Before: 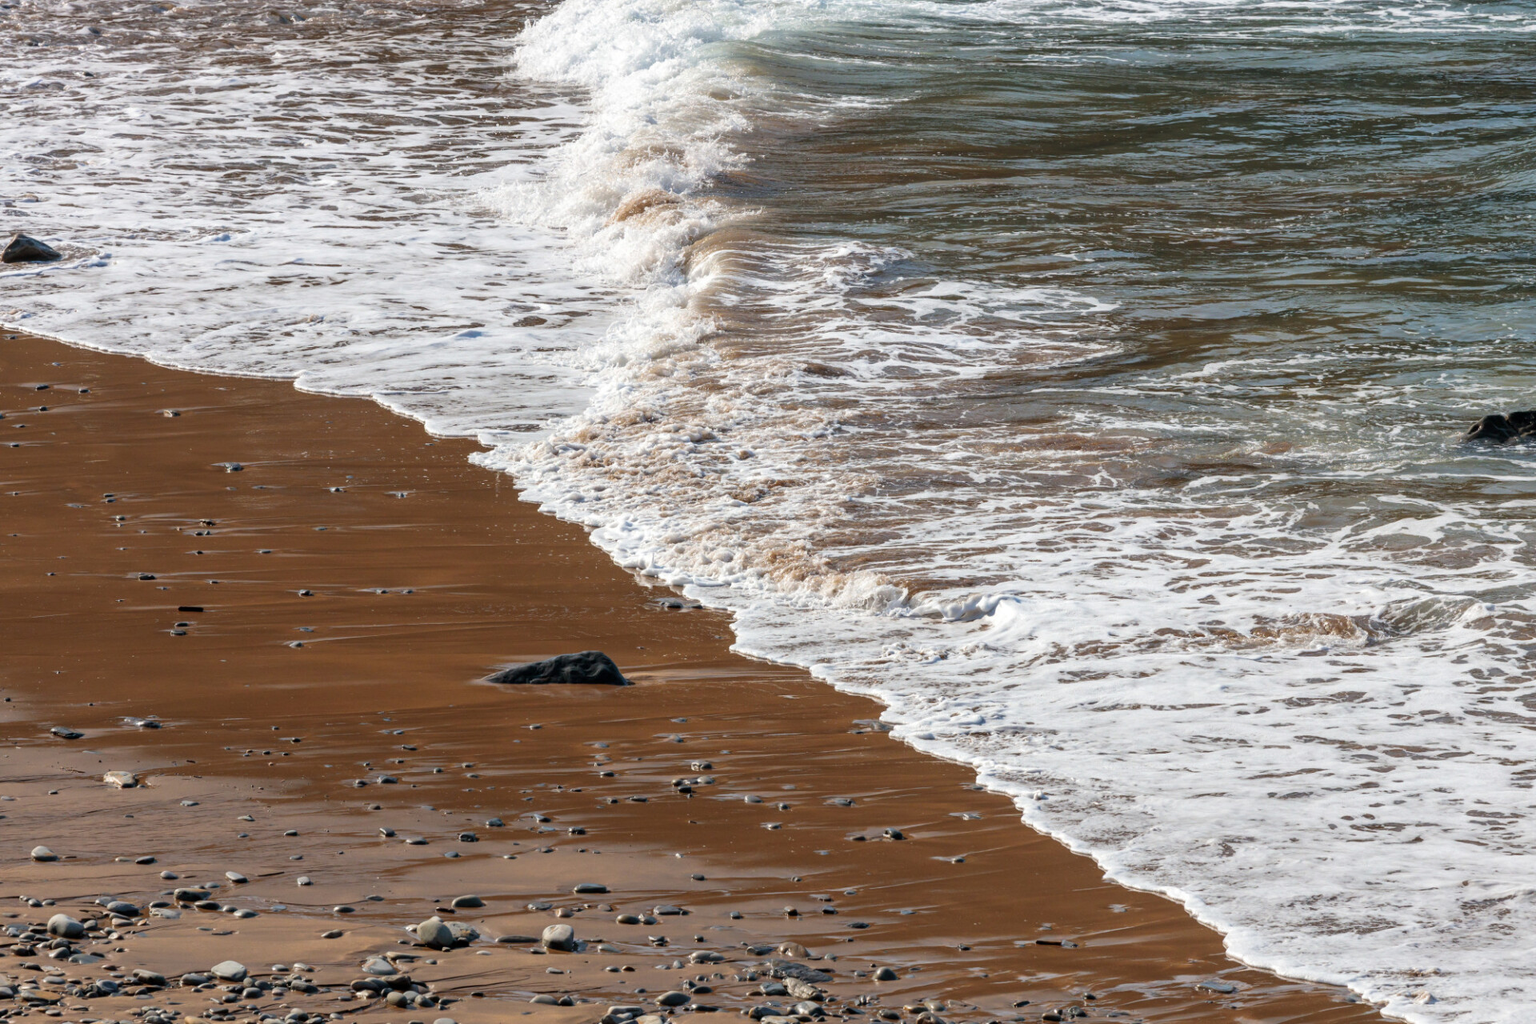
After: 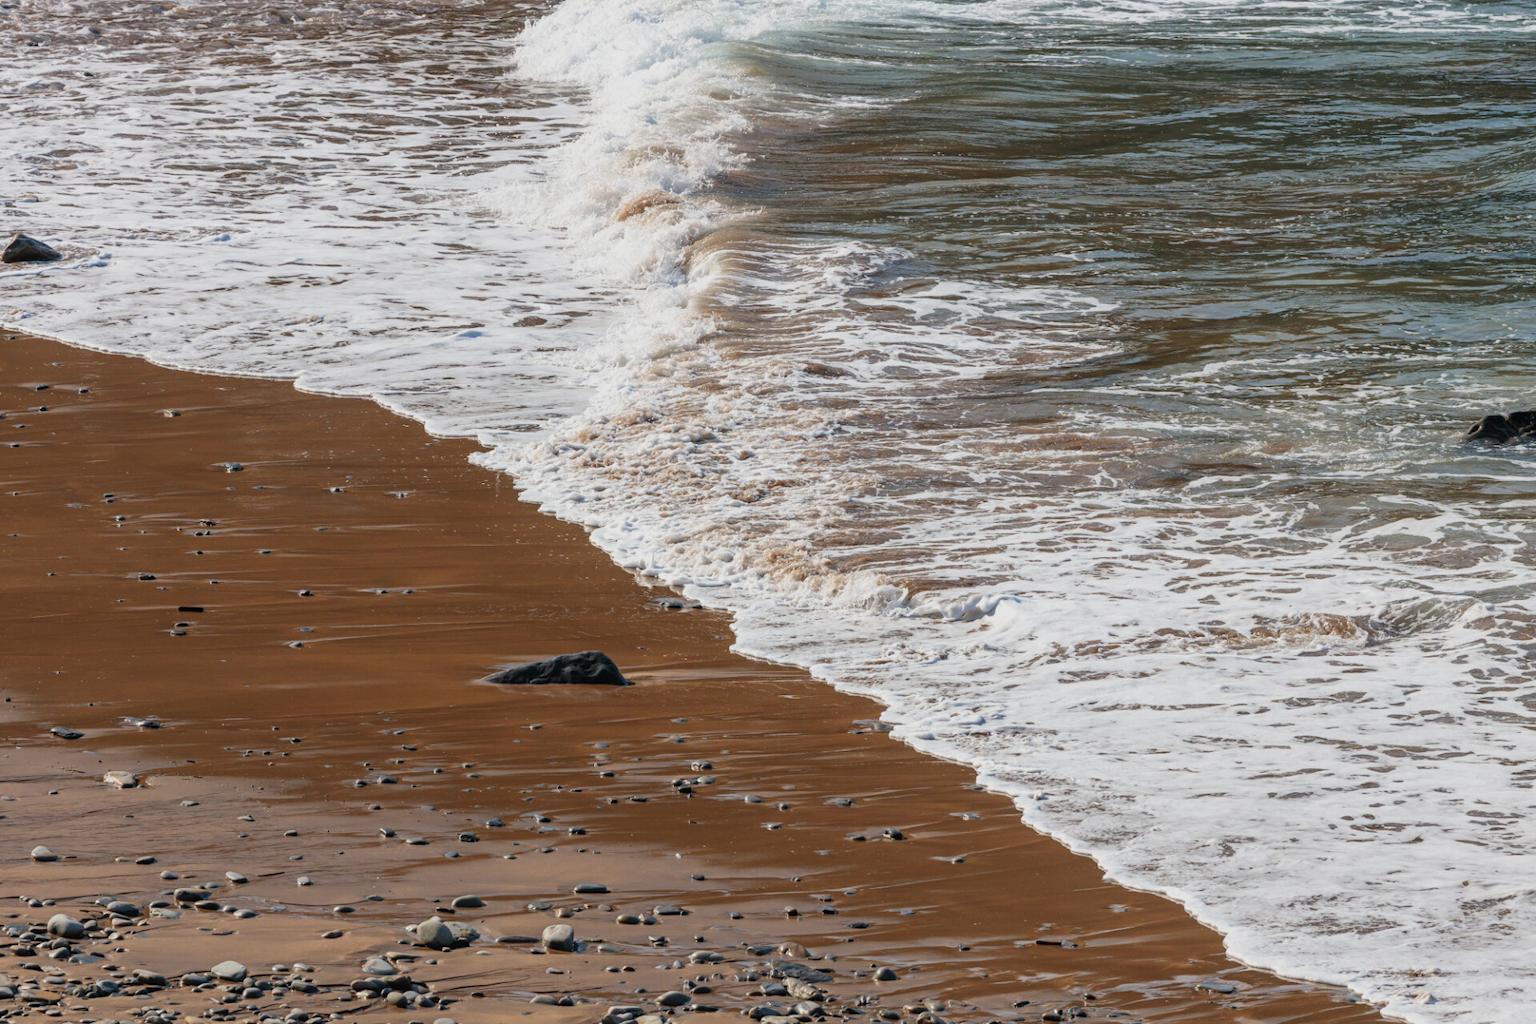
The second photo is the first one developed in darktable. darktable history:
contrast equalizer: y [[0.5, 0.5, 0.472, 0.5, 0.5, 0.5], [0.5 ×6], [0.5 ×6], [0 ×6], [0 ×6]]
sigmoid: contrast 1.22, skew 0.65
